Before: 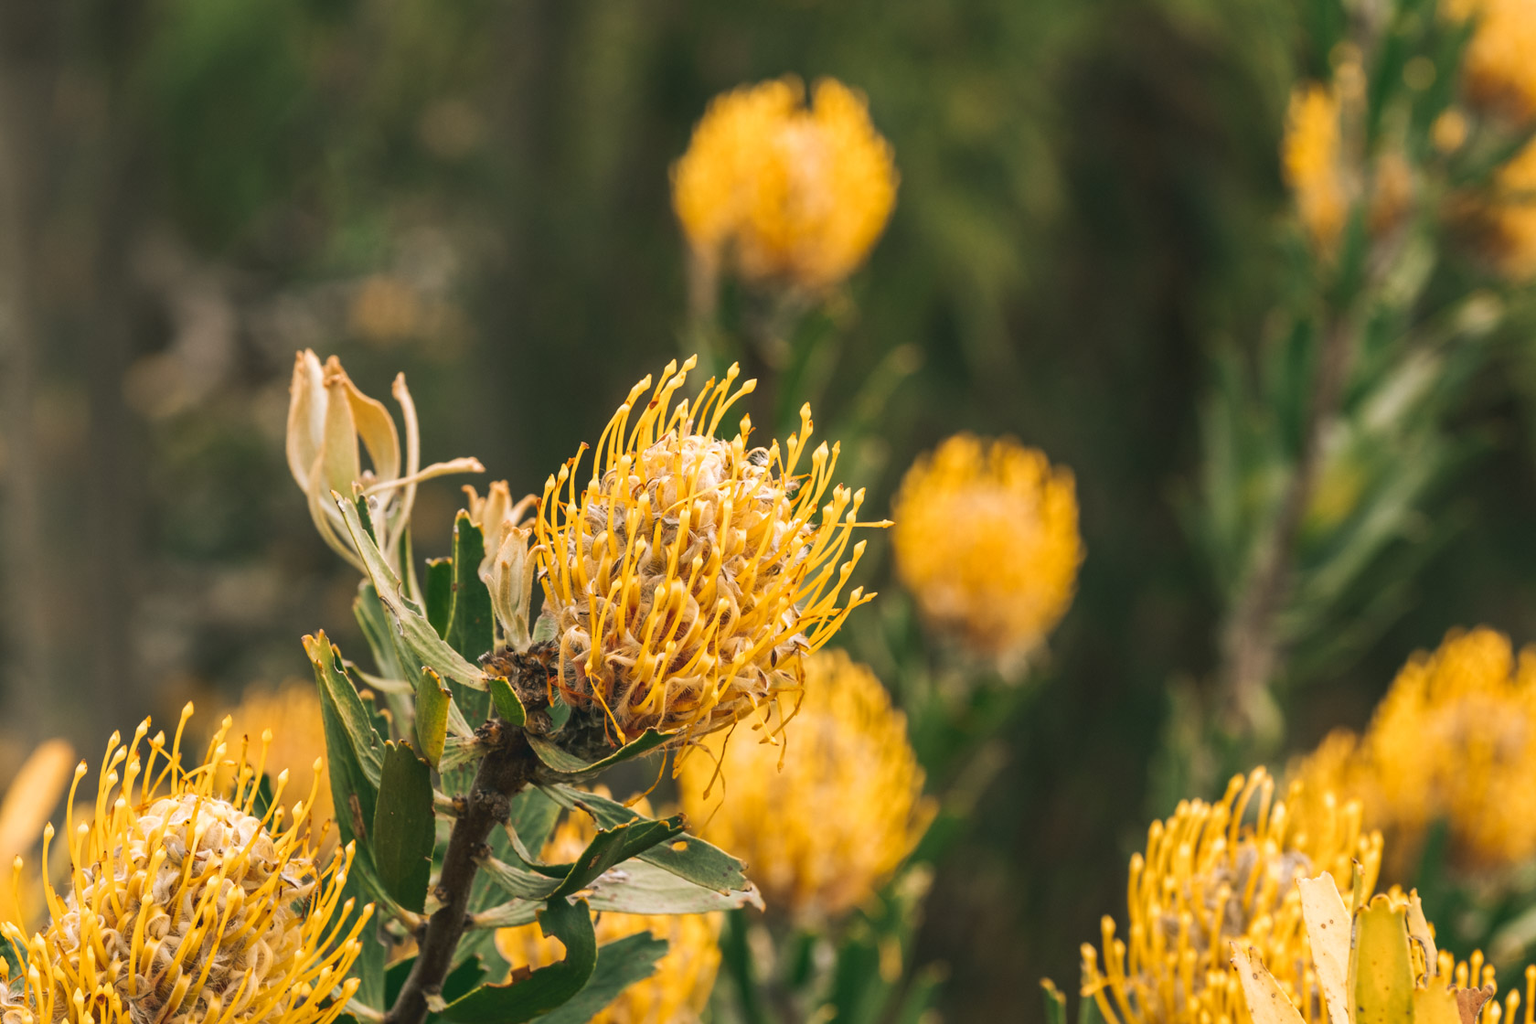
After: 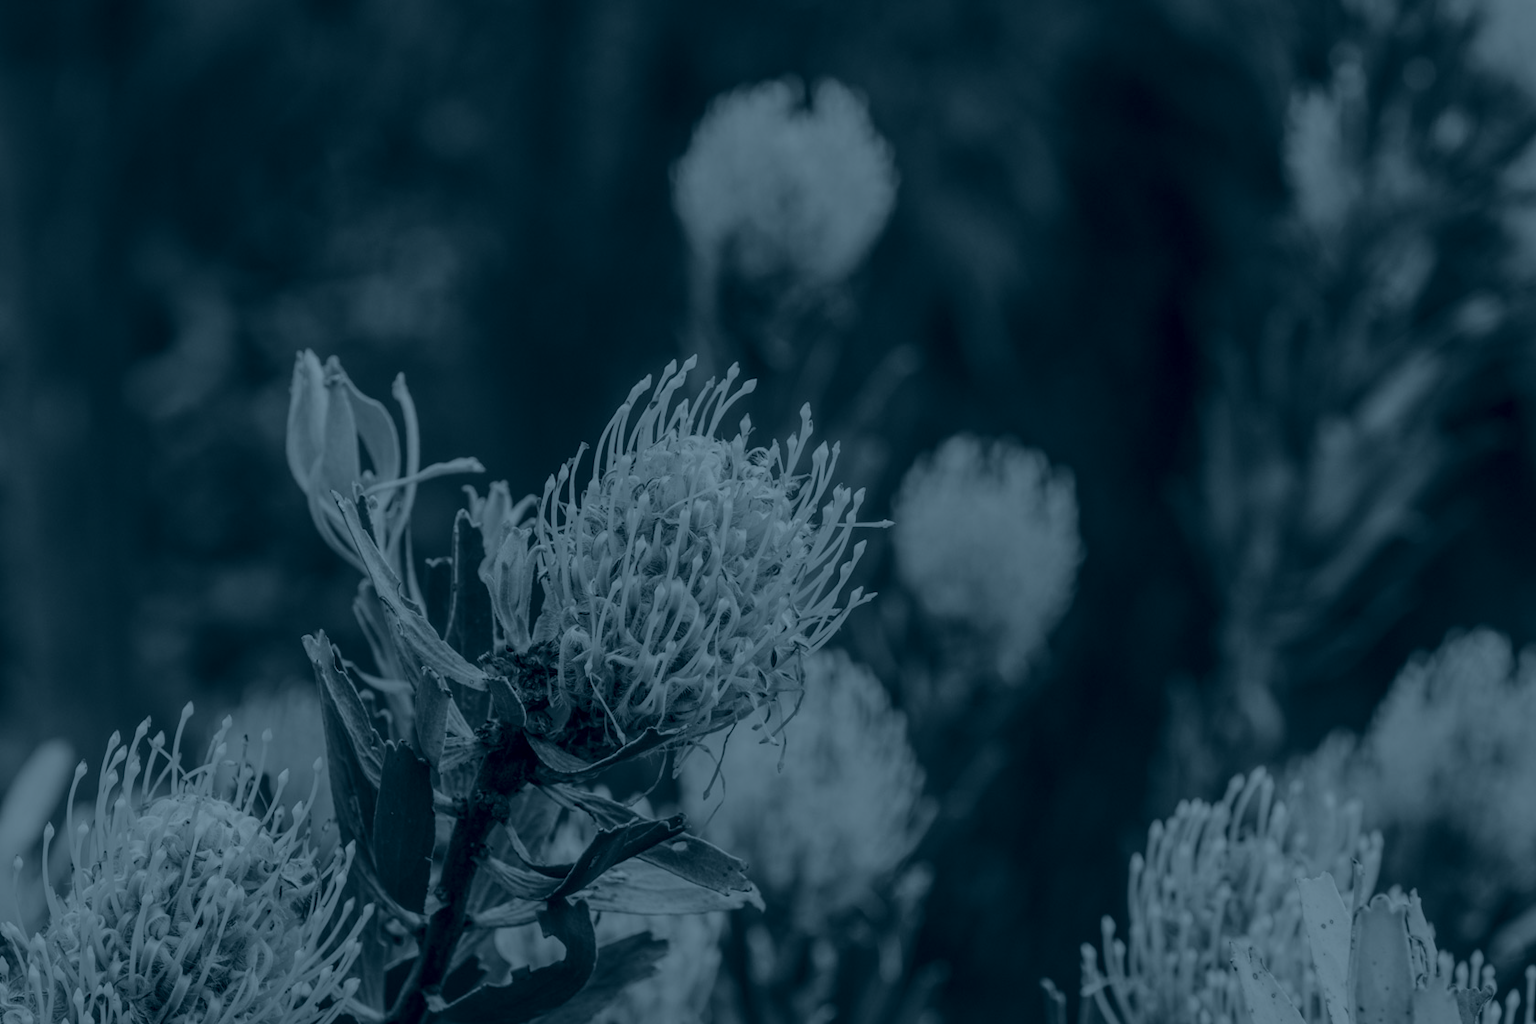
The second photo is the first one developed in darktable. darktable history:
bloom: size 15%, threshold 97%, strength 7%
local contrast: on, module defaults
colorize: hue 194.4°, saturation 29%, source mix 61.75%, lightness 3.98%, version 1
